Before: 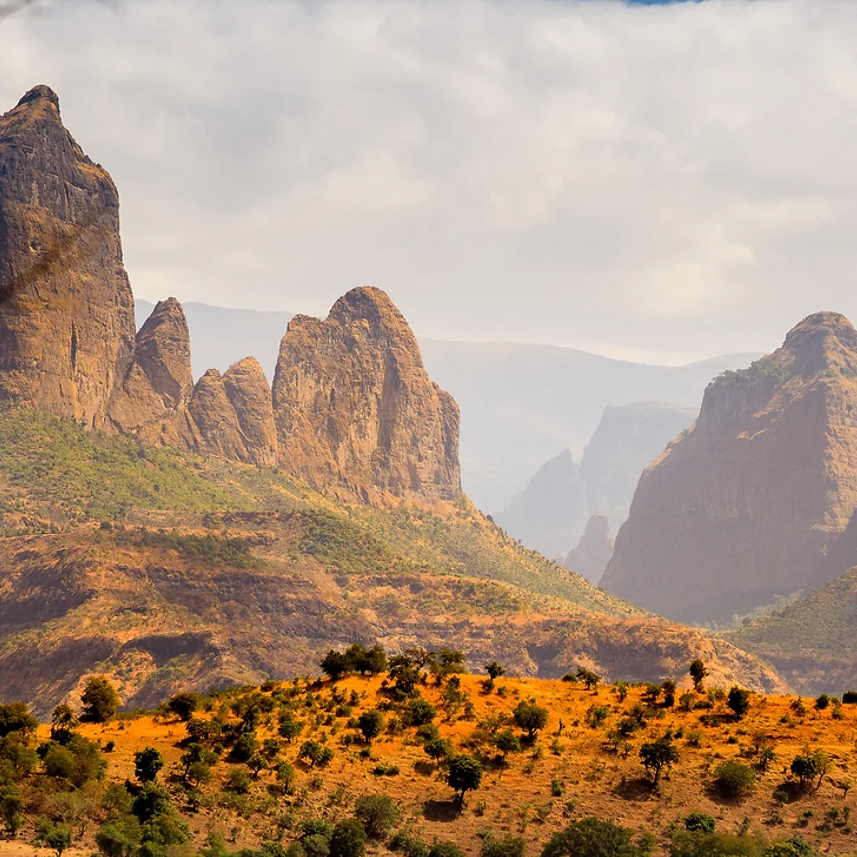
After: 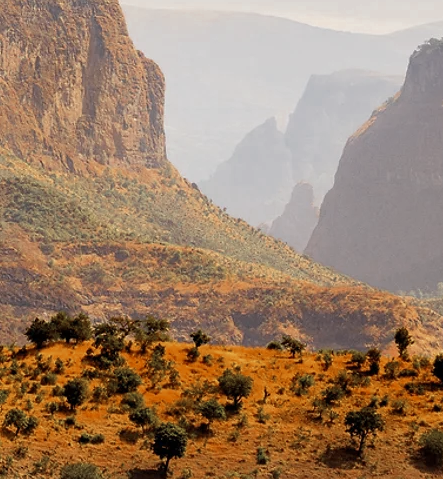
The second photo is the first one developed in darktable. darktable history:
color zones: curves: ch0 [(0, 0.5) (0.125, 0.4) (0.25, 0.5) (0.375, 0.4) (0.5, 0.4) (0.625, 0.35) (0.75, 0.35) (0.875, 0.5)]; ch1 [(0, 0.35) (0.125, 0.45) (0.25, 0.35) (0.375, 0.35) (0.5, 0.35) (0.625, 0.35) (0.75, 0.45) (0.875, 0.35)]; ch2 [(0, 0.6) (0.125, 0.5) (0.25, 0.5) (0.375, 0.6) (0.5, 0.6) (0.625, 0.5) (0.75, 0.5) (0.875, 0.5)]
crop: left 34.479%, top 38.822%, right 13.718%, bottom 5.172%
